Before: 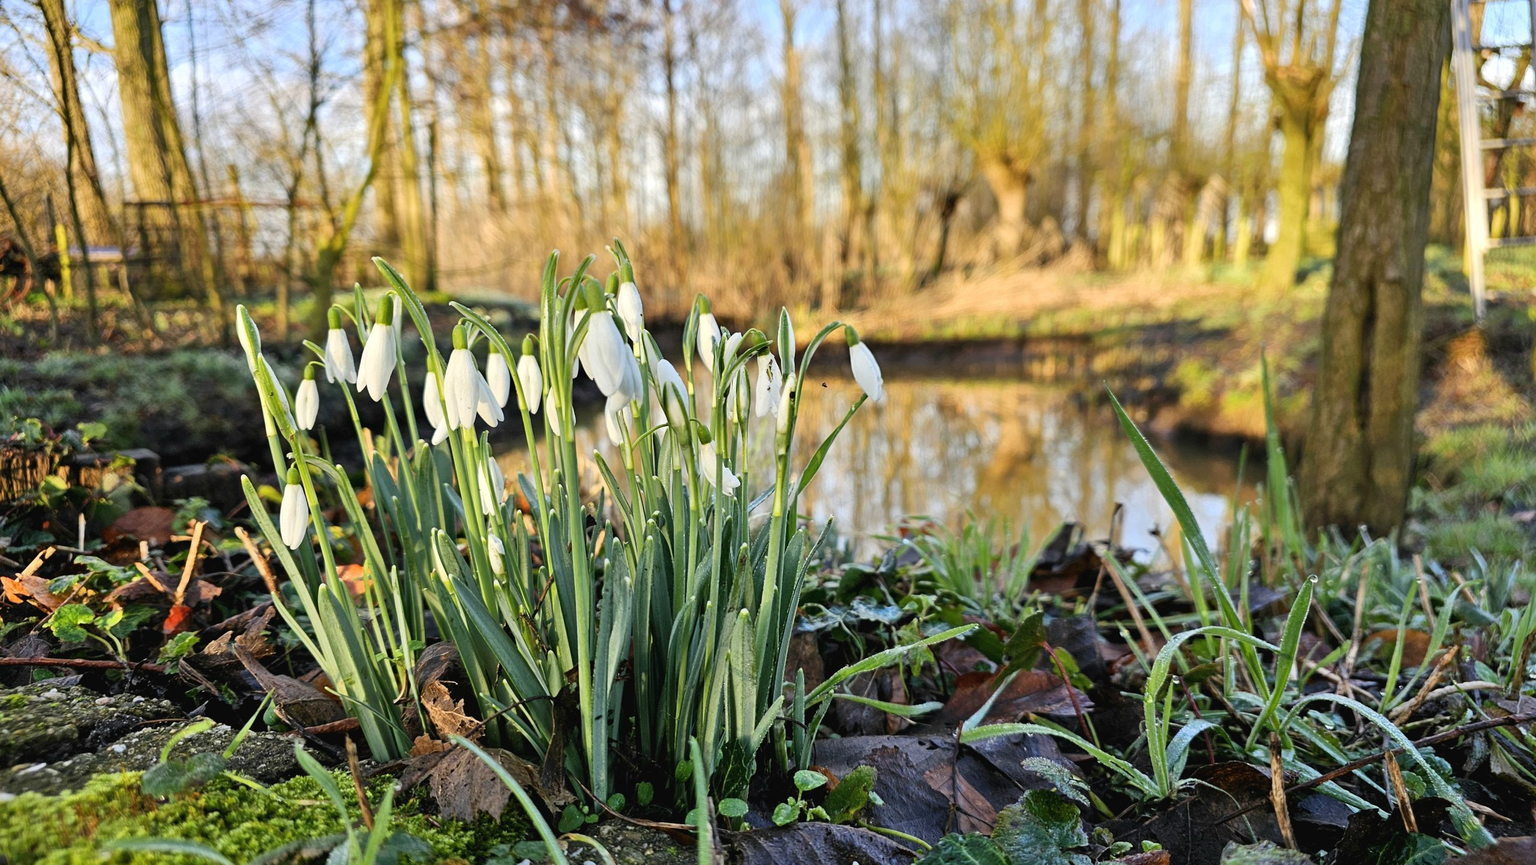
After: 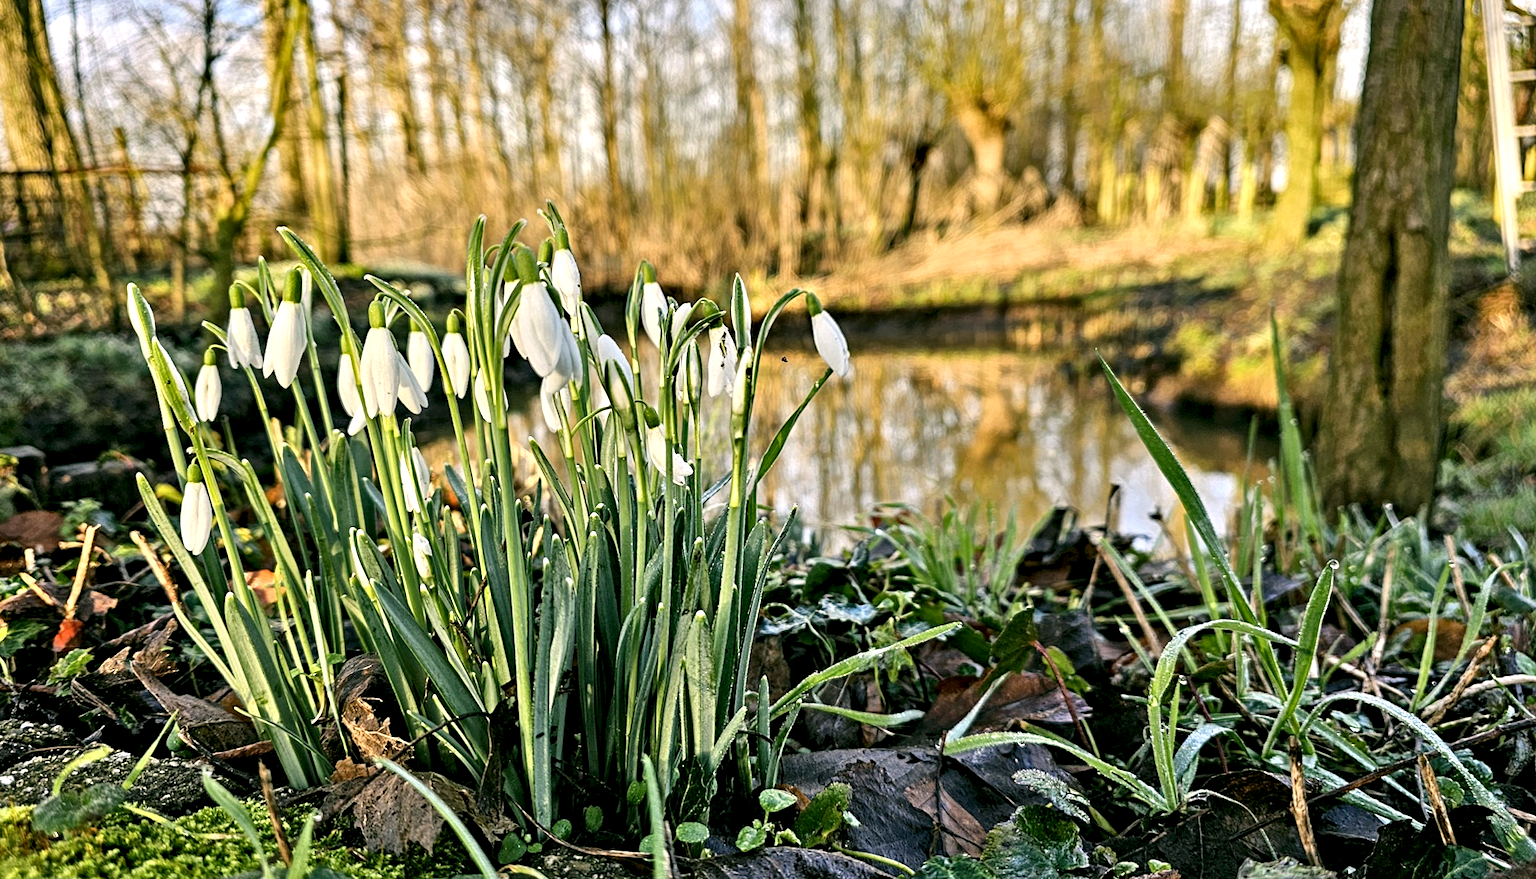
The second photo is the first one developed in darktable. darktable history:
crop and rotate: angle 1.96°, left 5.673%, top 5.673%
color correction: highlights a* 4.02, highlights b* 4.98, shadows a* -7.55, shadows b* 4.98
contrast equalizer: octaves 7, y [[0.5, 0.542, 0.583, 0.625, 0.667, 0.708], [0.5 ×6], [0.5 ×6], [0 ×6], [0 ×6]]
rotate and perspective: rotation 0.8°, automatic cropping off
